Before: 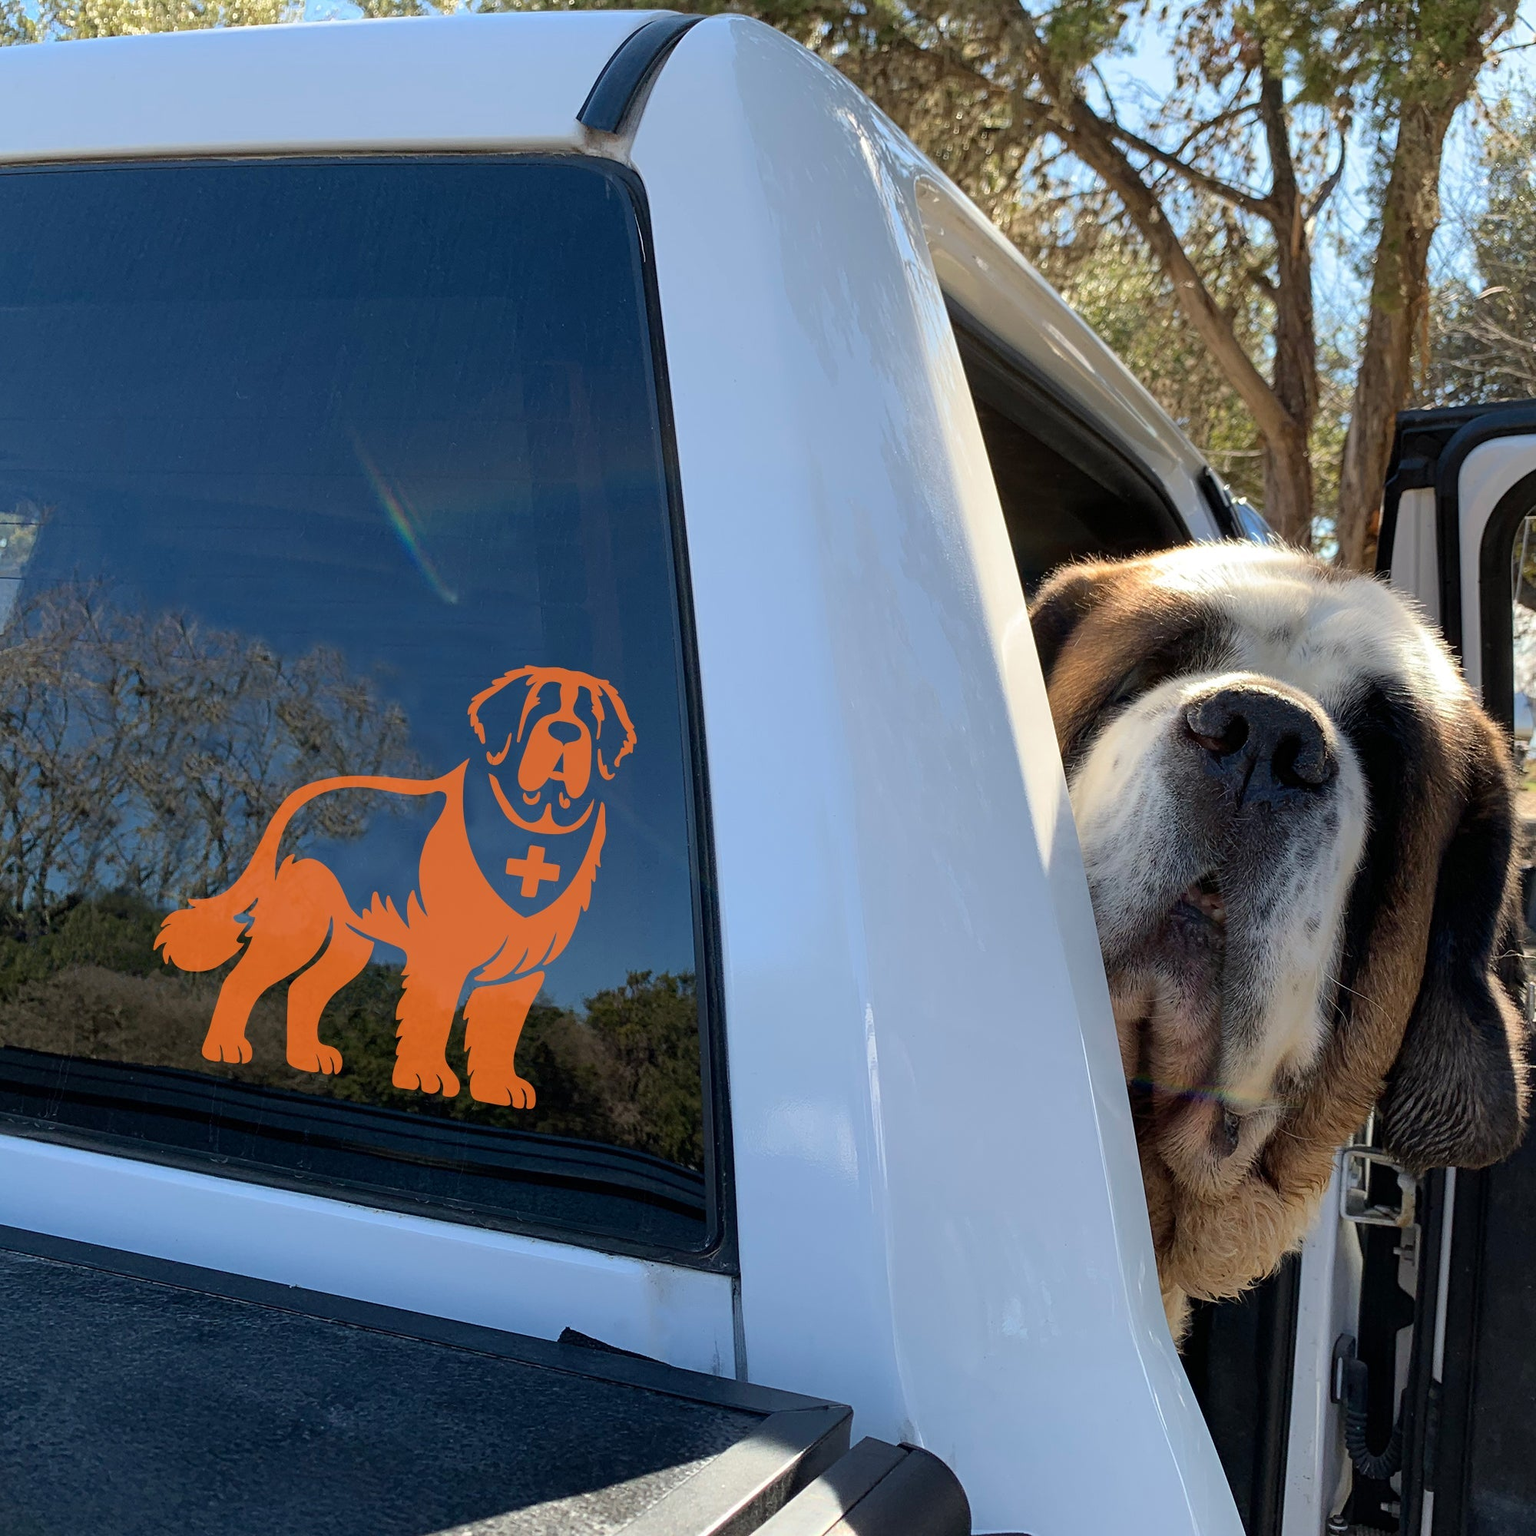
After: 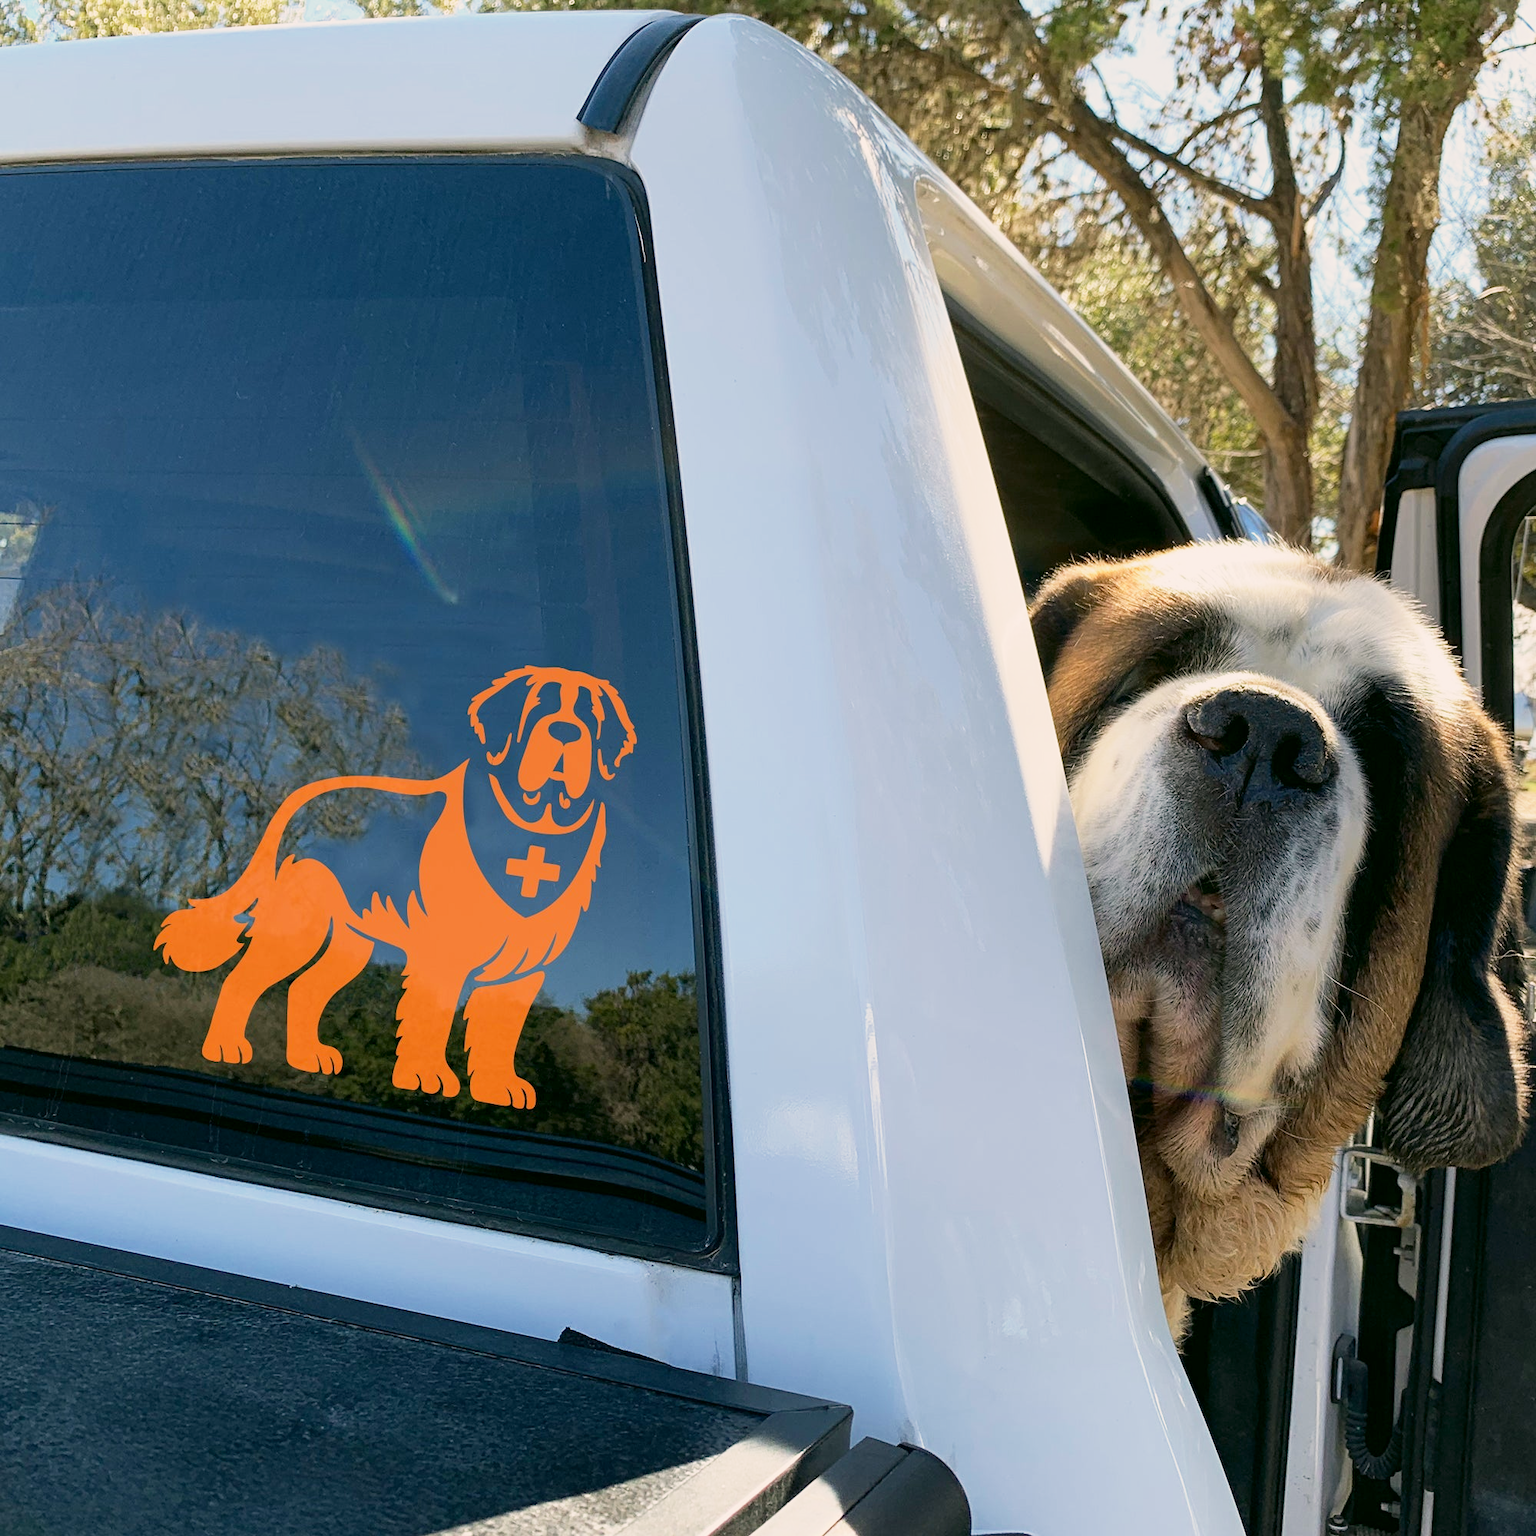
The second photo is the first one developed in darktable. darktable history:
base curve: curves: ch0 [(0, 0) (0.088, 0.125) (0.176, 0.251) (0.354, 0.501) (0.613, 0.749) (1, 0.877)], preserve colors none
color correction: highlights a* 4.44, highlights b* 4.99, shadows a* -6.78, shadows b* 4.59
